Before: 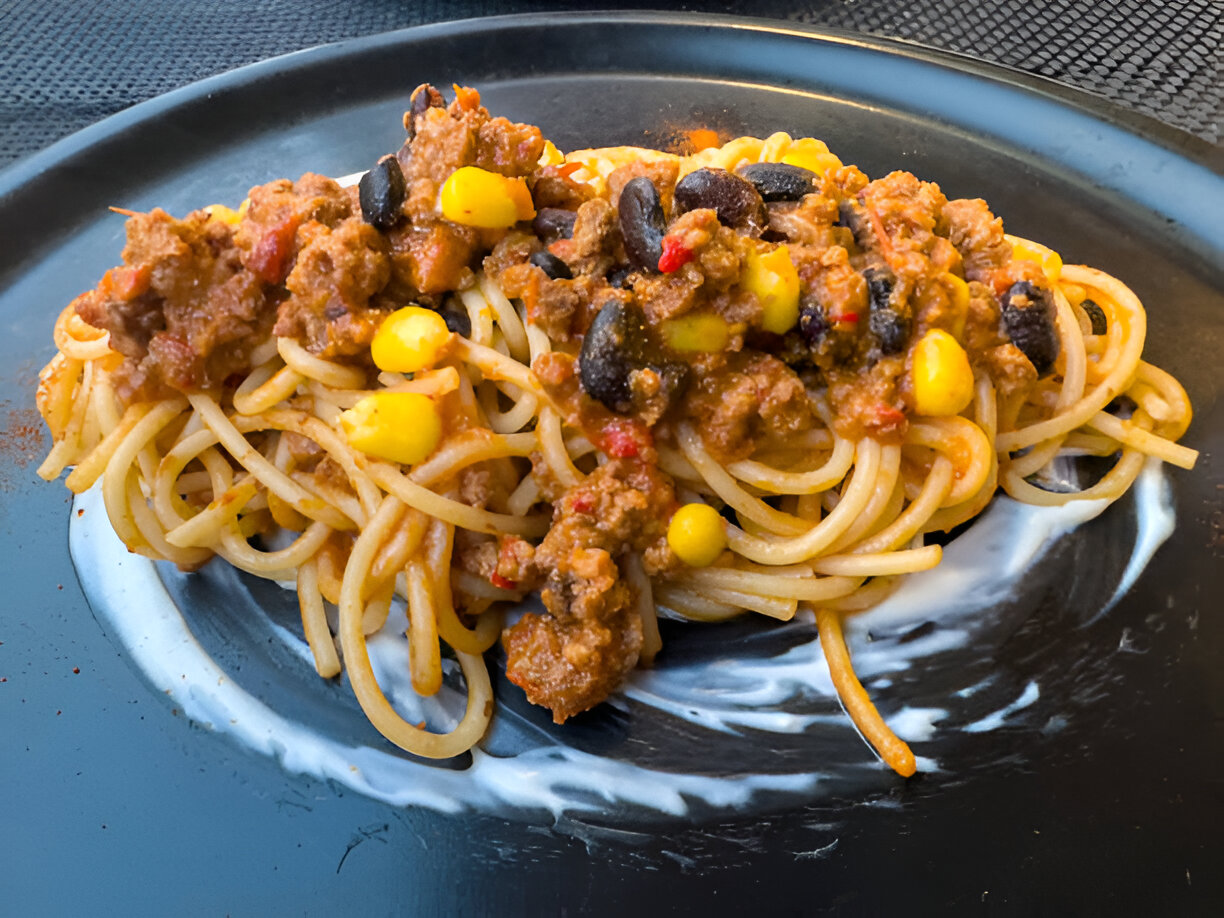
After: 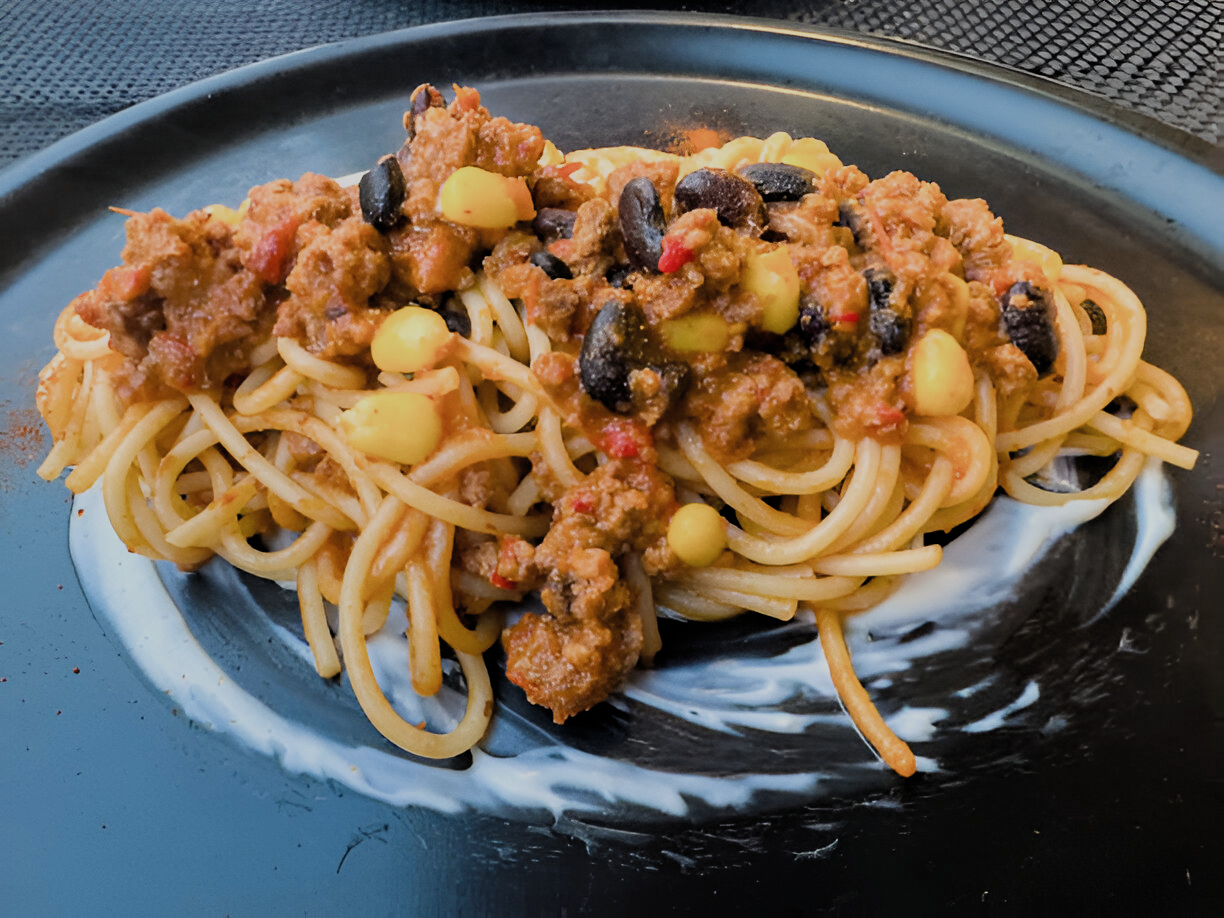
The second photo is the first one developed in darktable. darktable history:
filmic rgb: black relative exposure -7.65 EV, white relative exposure 4.56 EV, hardness 3.61, add noise in highlights 0.001, color science v3 (2019), use custom middle-gray values true, contrast in highlights soft
